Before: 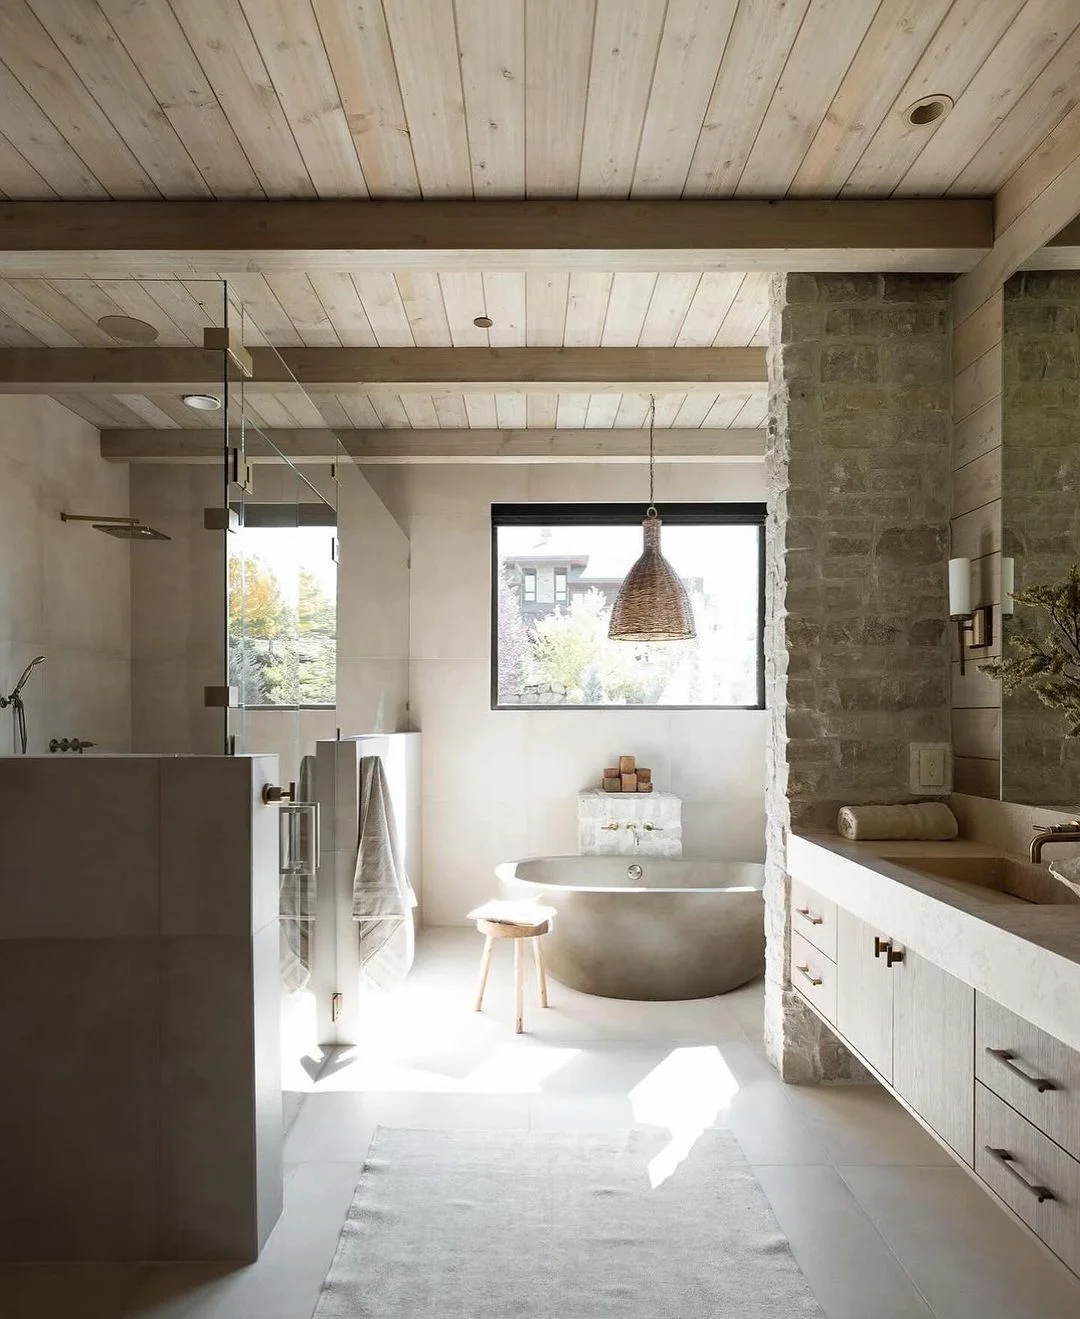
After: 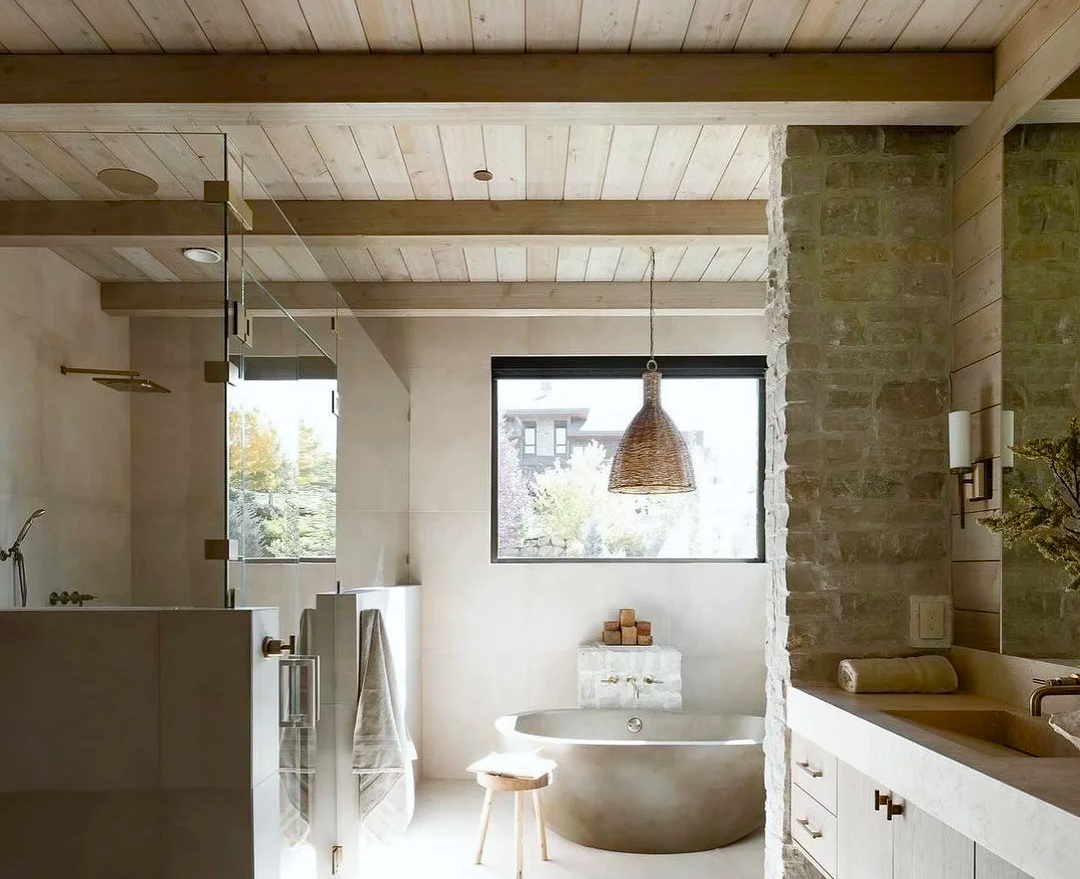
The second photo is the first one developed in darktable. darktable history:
color balance rgb: perceptual saturation grading › global saturation 20%, perceptual saturation grading › highlights -25%, perceptual saturation grading › shadows 50%
tone equalizer: on, module defaults
crop: top 11.166%, bottom 22.168%
white balance: red 0.986, blue 1.01
